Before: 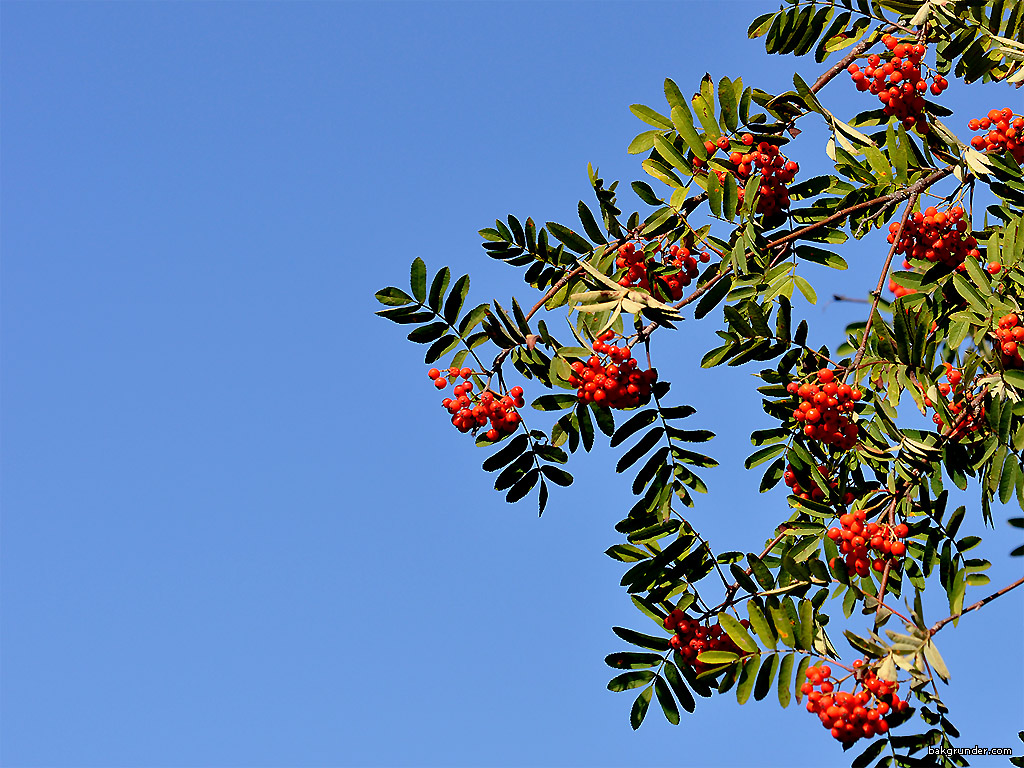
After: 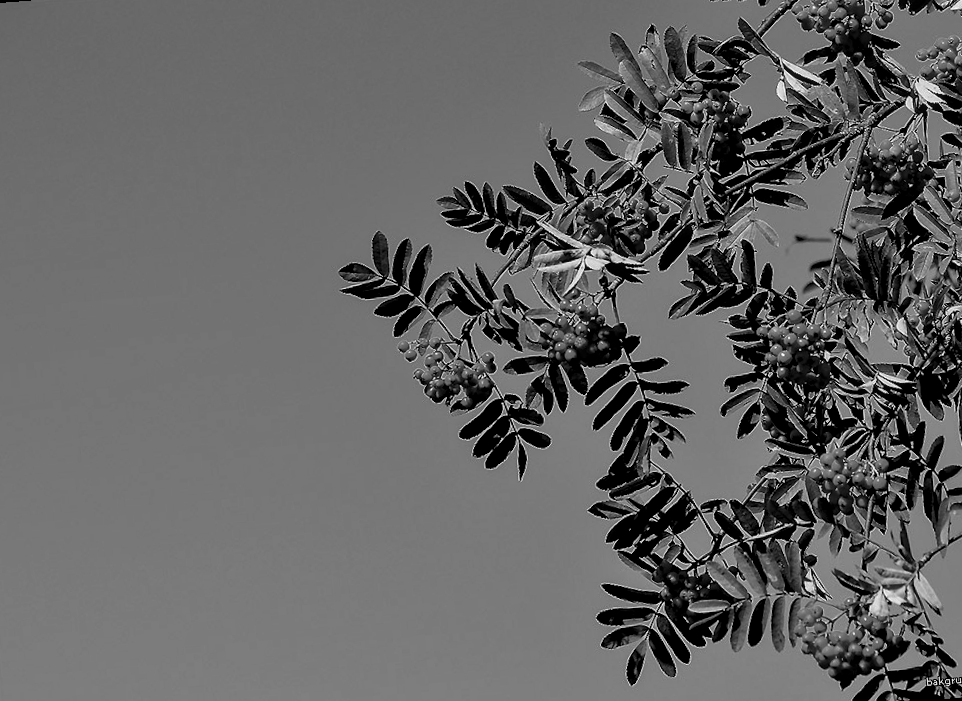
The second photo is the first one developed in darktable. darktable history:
local contrast: on, module defaults
contrast brightness saturation: brightness -0.2, saturation 0.08
rotate and perspective: rotation -4.57°, crop left 0.054, crop right 0.944, crop top 0.087, crop bottom 0.914
monochrome: on, module defaults
